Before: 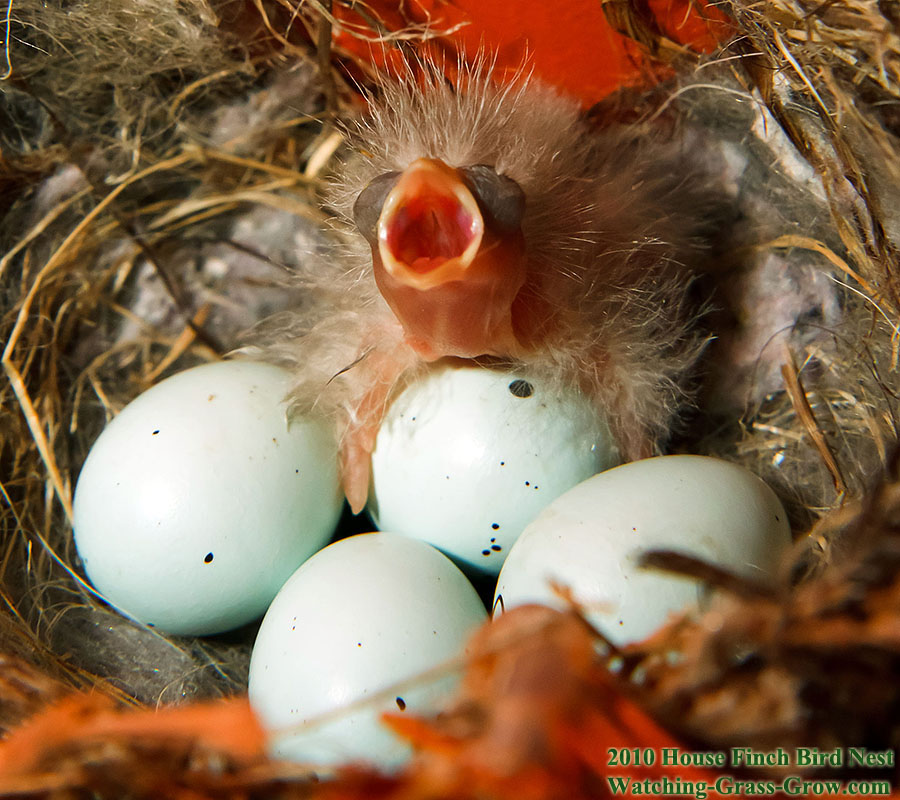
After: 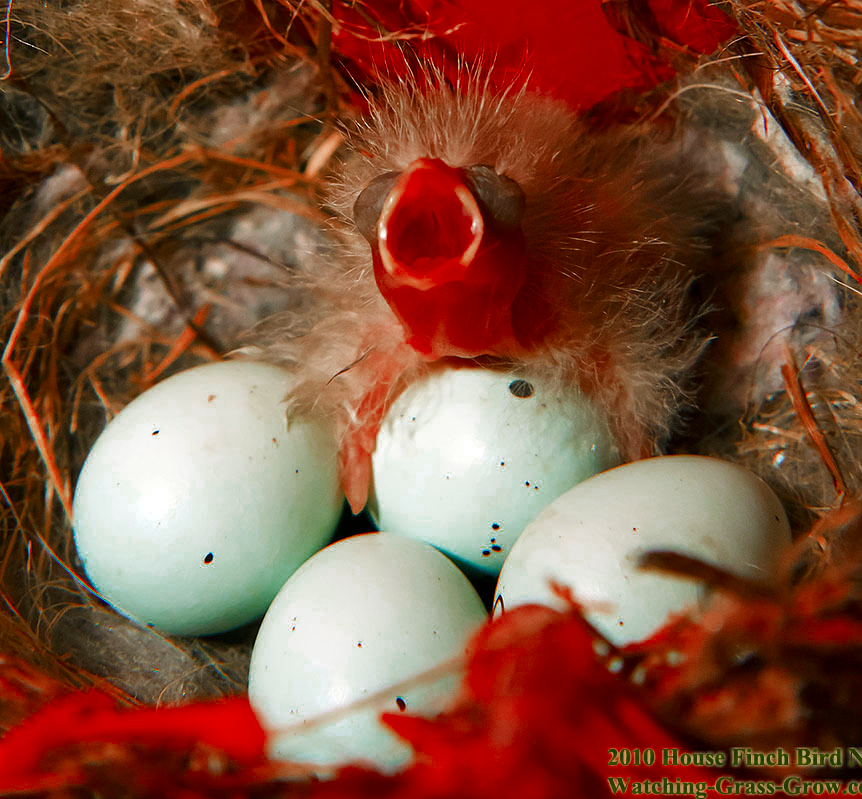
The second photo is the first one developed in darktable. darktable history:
crop: right 4.126%, bottom 0.031%
color balance rgb: perceptual saturation grading › global saturation 30%, global vibrance 20%
color zones: curves: ch0 [(0, 0.299) (0.25, 0.383) (0.456, 0.352) (0.736, 0.571)]; ch1 [(0, 0.63) (0.151, 0.568) (0.254, 0.416) (0.47, 0.558) (0.732, 0.37) (0.909, 0.492)]; ch2 [(0.004, 0.604) (0.158, 0.443) (0.257, 0.403) (0.761, 0.468)]
tone equalizer: on, module defaults
